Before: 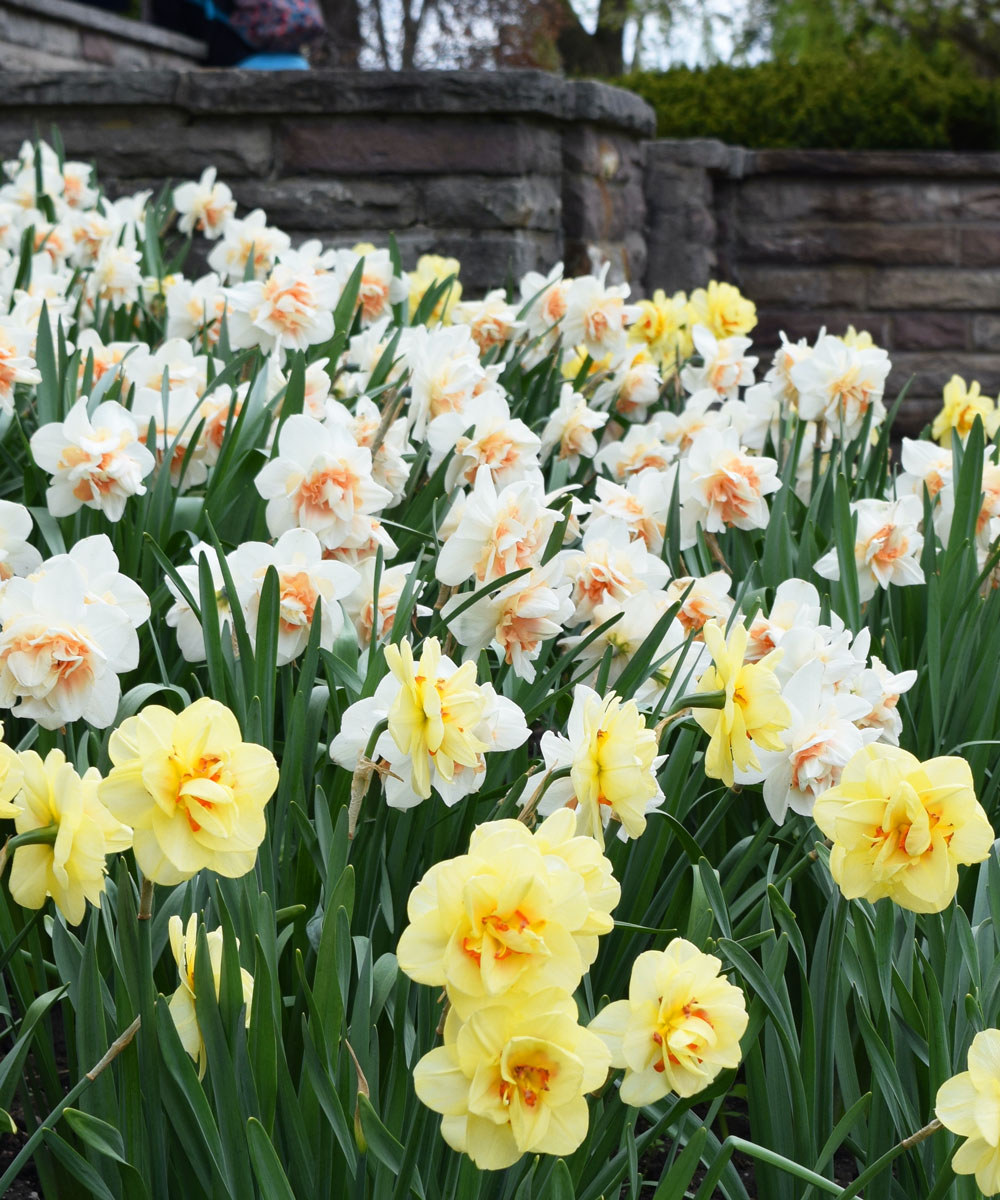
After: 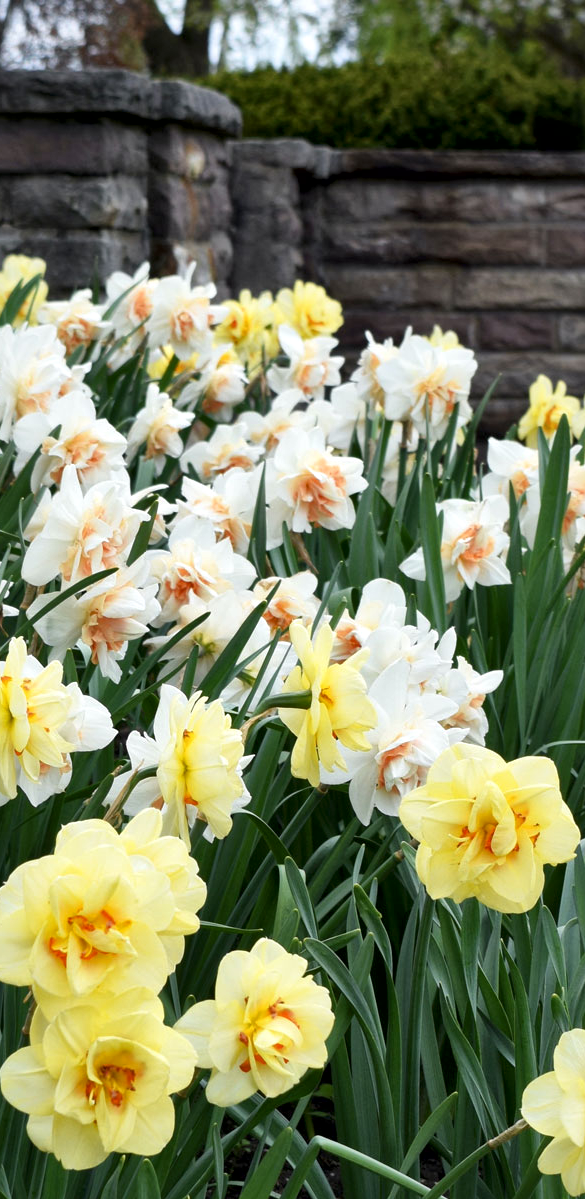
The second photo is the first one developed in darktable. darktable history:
local contrast: mode bilateral grid, contrast 50, coarseness 50, detail 150%, midtone range 0.2
crop: left 41.402%
